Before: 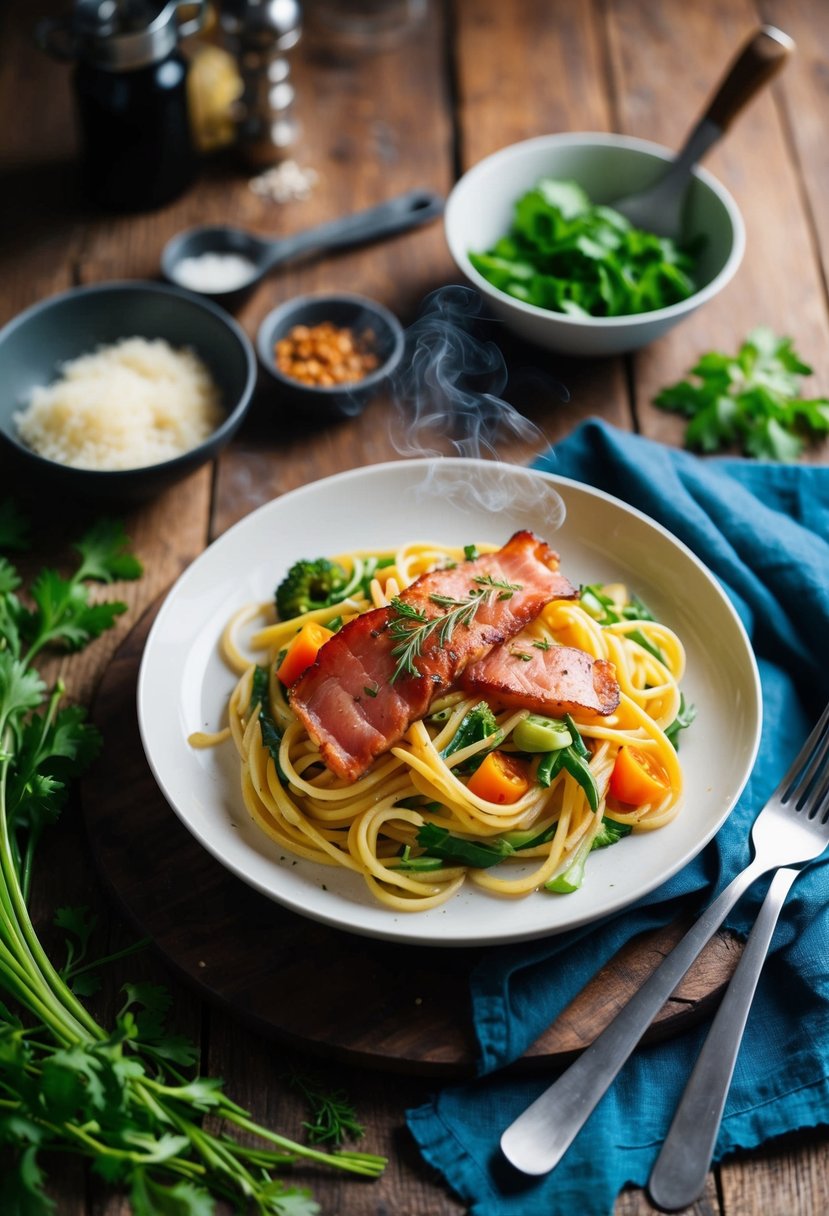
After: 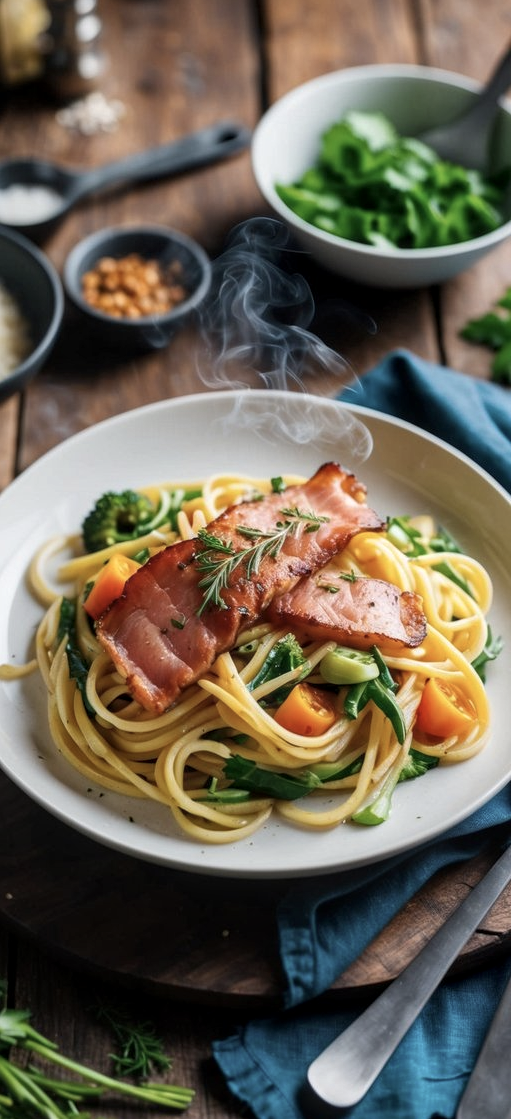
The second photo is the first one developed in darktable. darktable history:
crop and rotate: left 23.4%, top 5.624%, right 14.894%, bottom 2.337%
color correction: highlights b* -0.002, saturation 0.776
local contrast: on, module defaults
